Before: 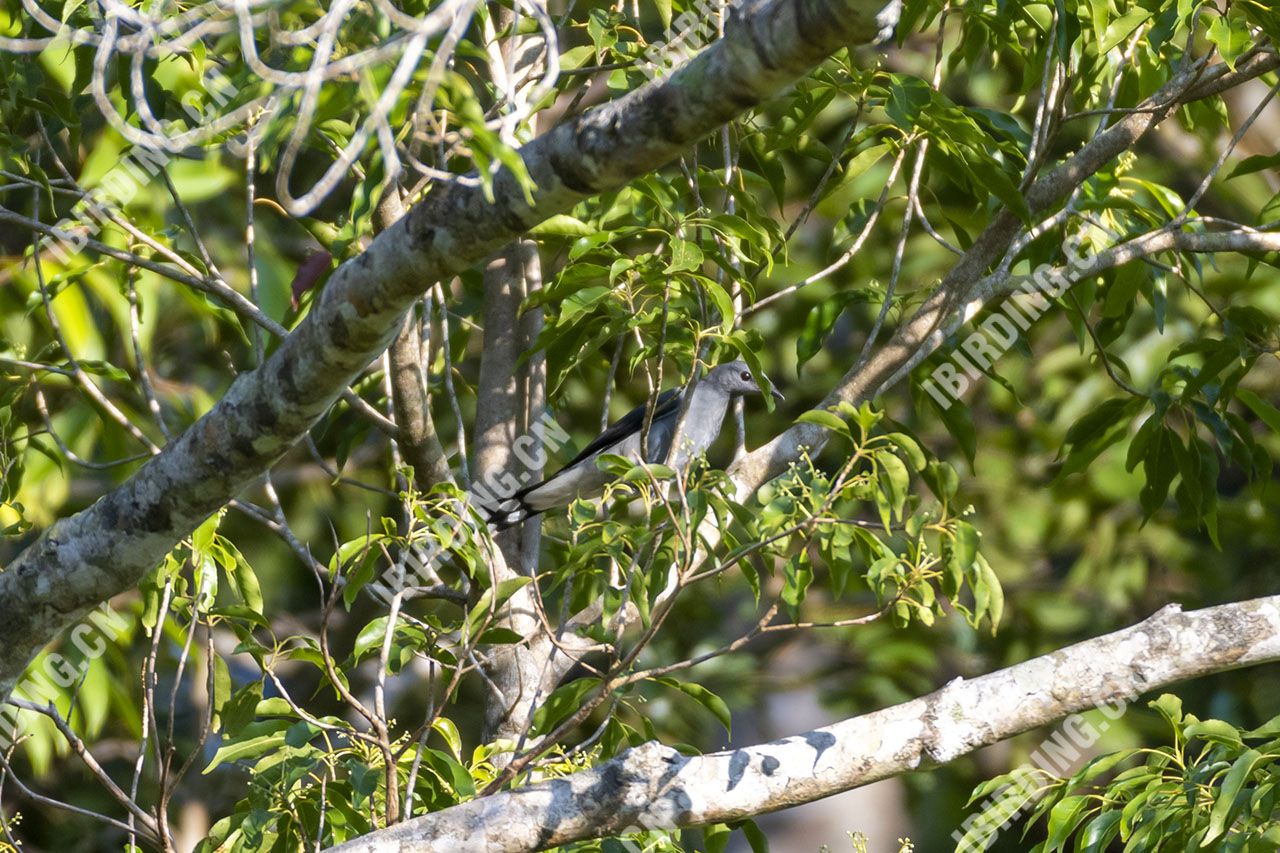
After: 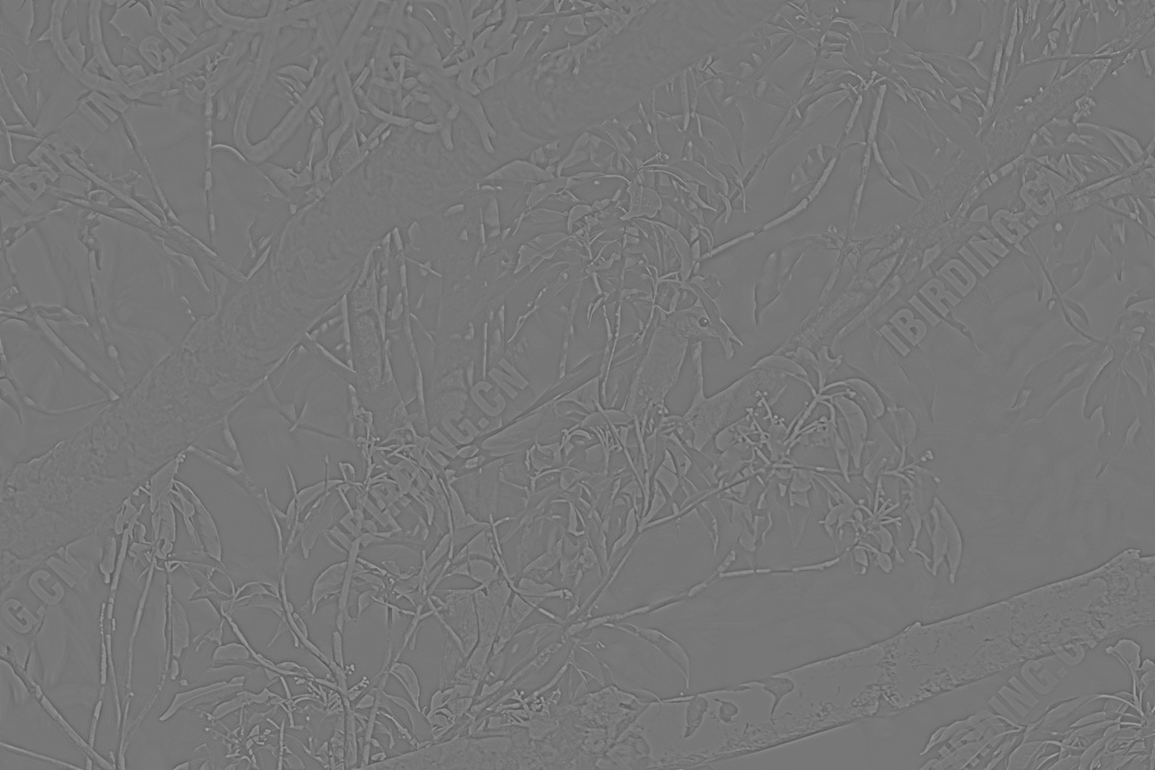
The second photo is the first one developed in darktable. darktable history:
crop: left 3.305%, top 6.436%, right 6.389%, bottom 3.258%
rotate and perspective: automatic cropping original format, crop left 0, crop top 0
highpass: sharpness 5.84%, contrast boost 8.44%
